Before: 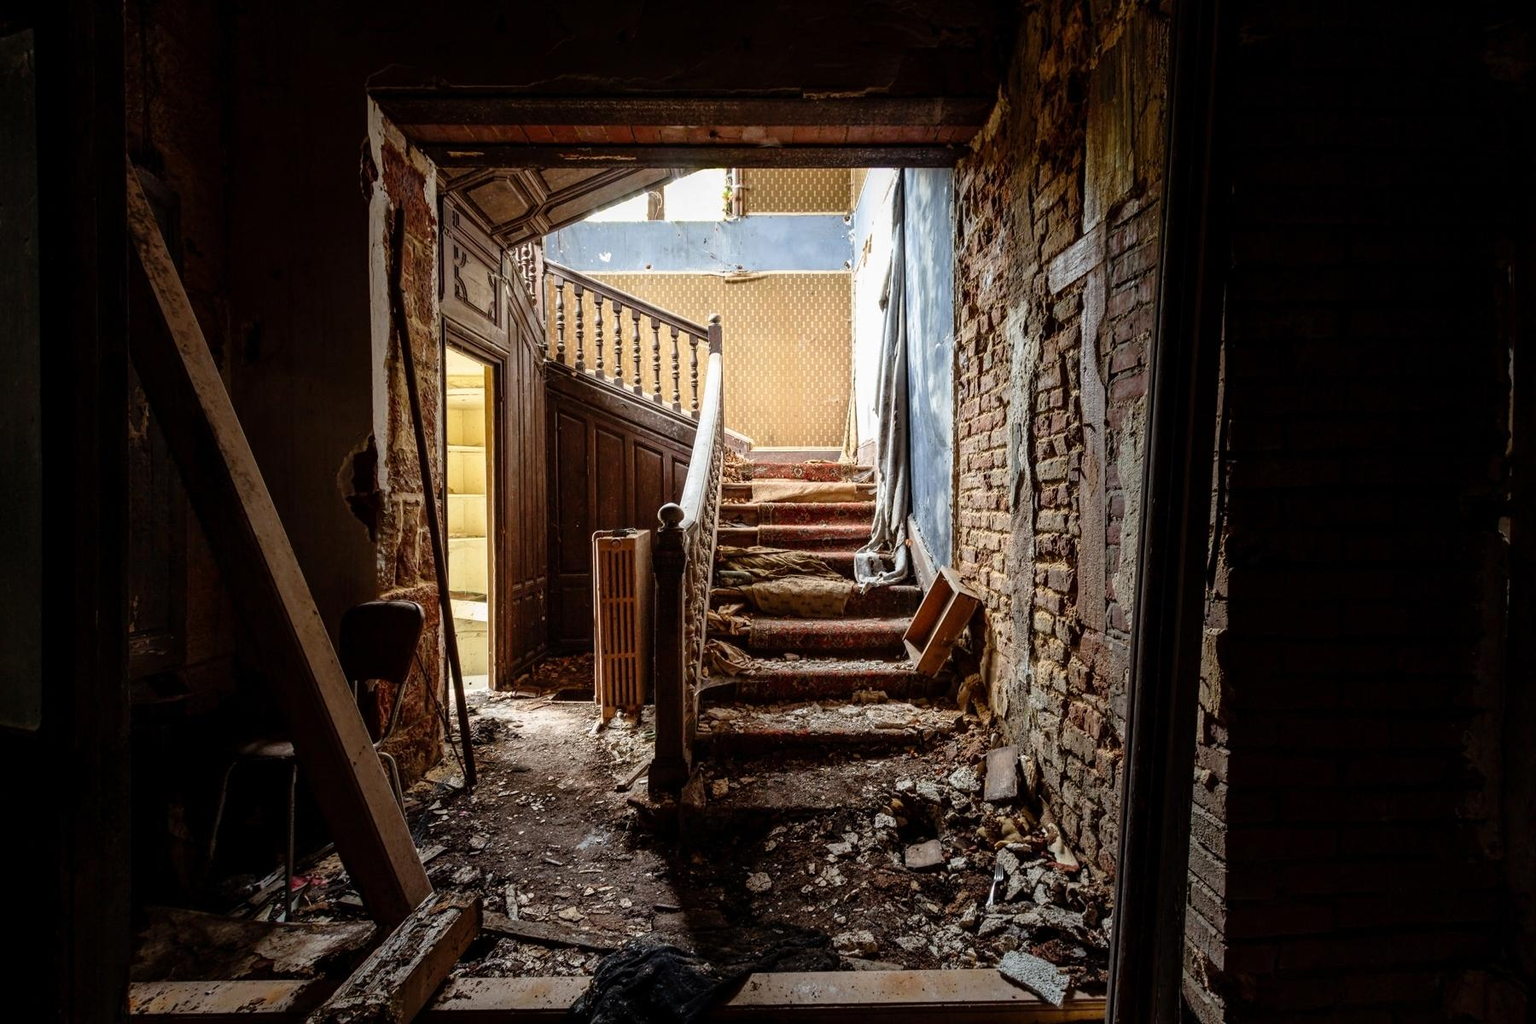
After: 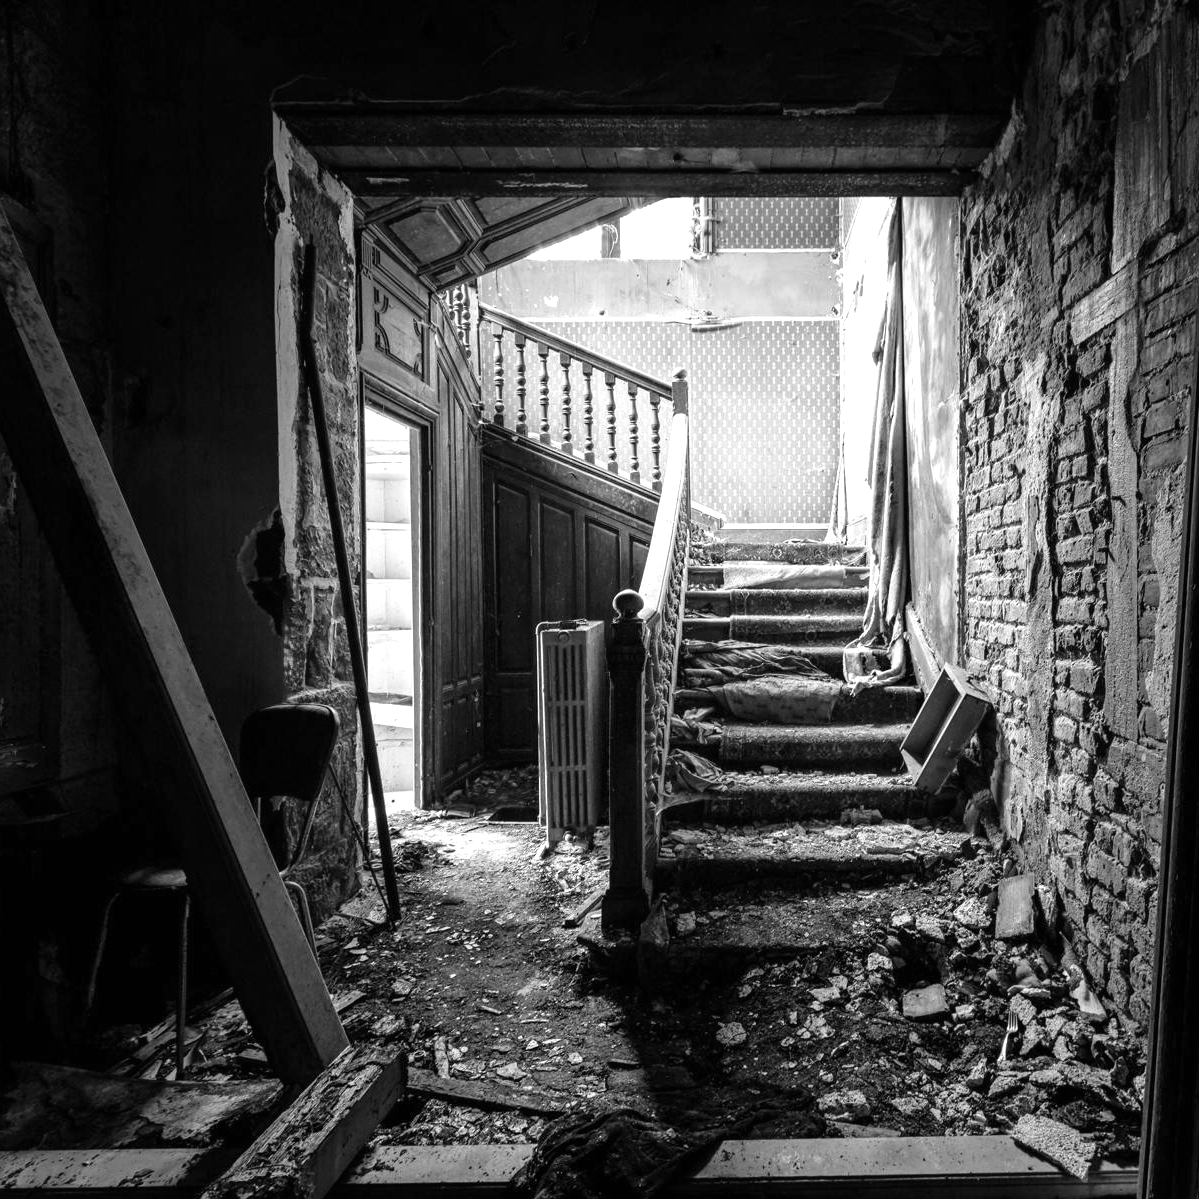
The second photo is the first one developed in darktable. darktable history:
exposure: black level correction 0, exposure 0.5 EV, compensate highlight preservation false
crop and rotate: left 8.786%, right 24.548%
monochrome: size 3.1
color correction: highlights a* -14.62, highlights b* -16.22, shadows a* 10.12, shadows b* 29.4
